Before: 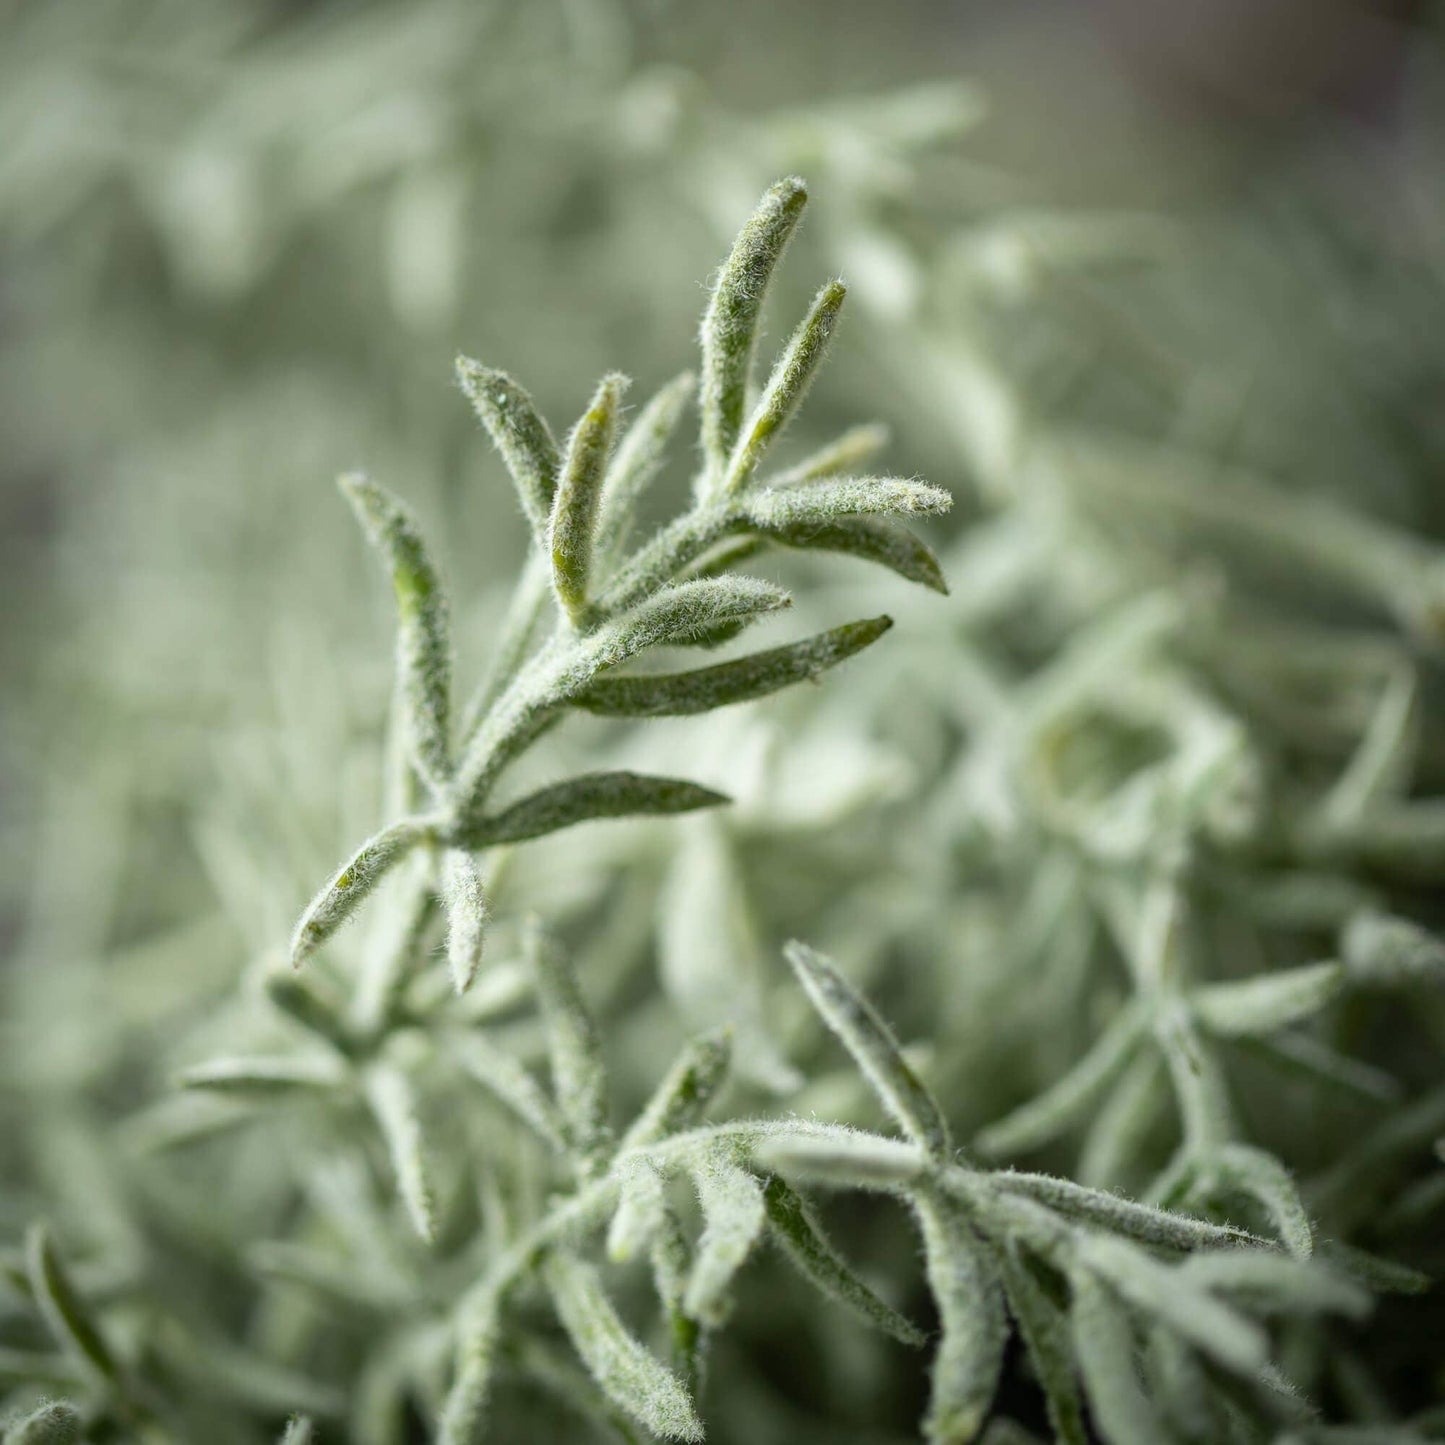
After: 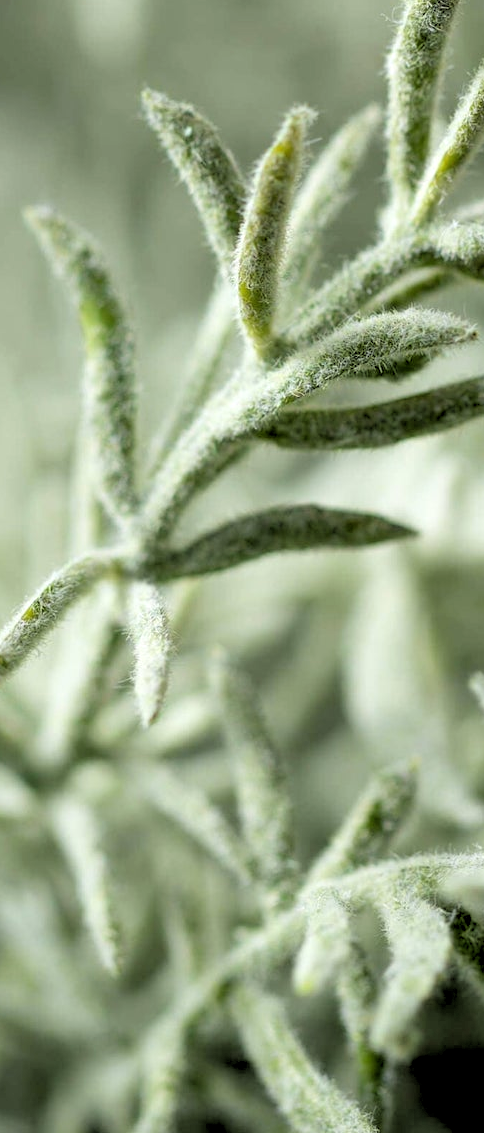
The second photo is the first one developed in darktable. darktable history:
crop and rotate: left 21.77%, top 18.528%, right 44.676%, bottom 2.997%
rgb levels: levels [[0.029, 0.461, 0.922], [0, 0.5, 1], [0, 0.5, 1]]
